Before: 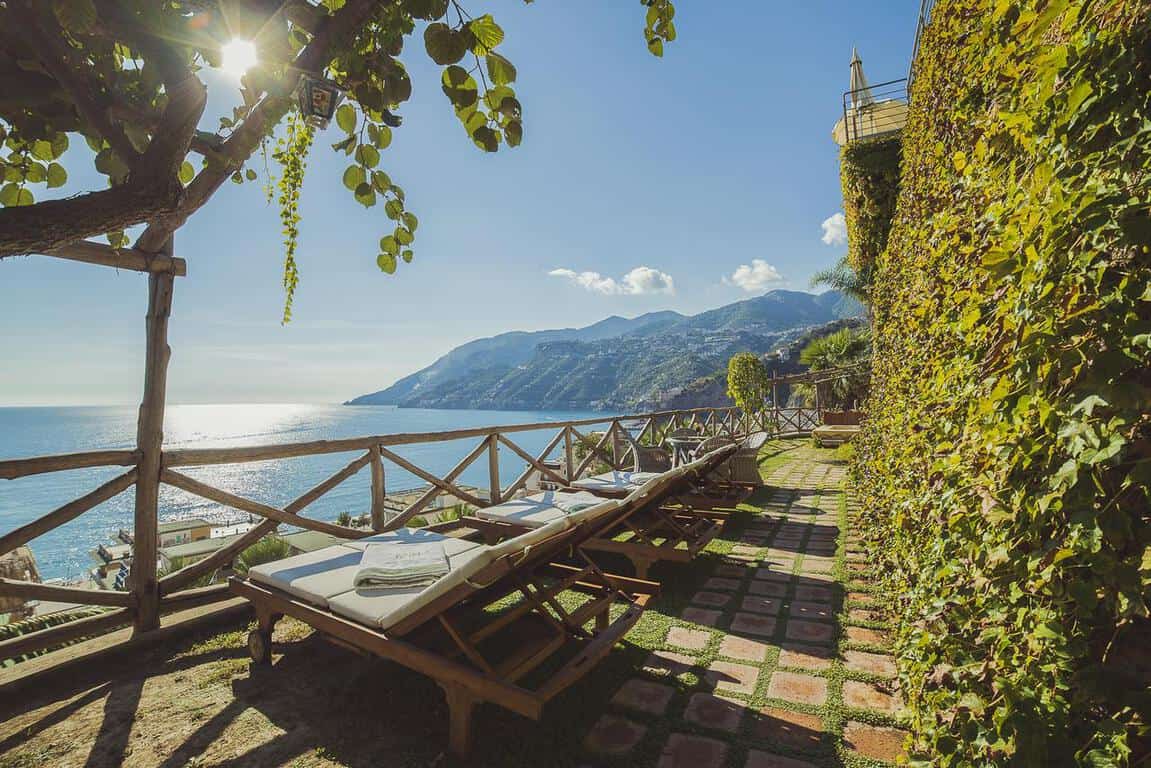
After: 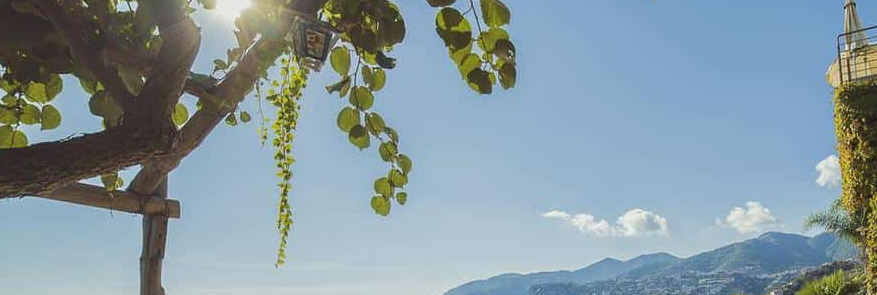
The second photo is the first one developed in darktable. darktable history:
crop: left 0.58%, top 7.635%, right 23.162%, bottom 53.94%
